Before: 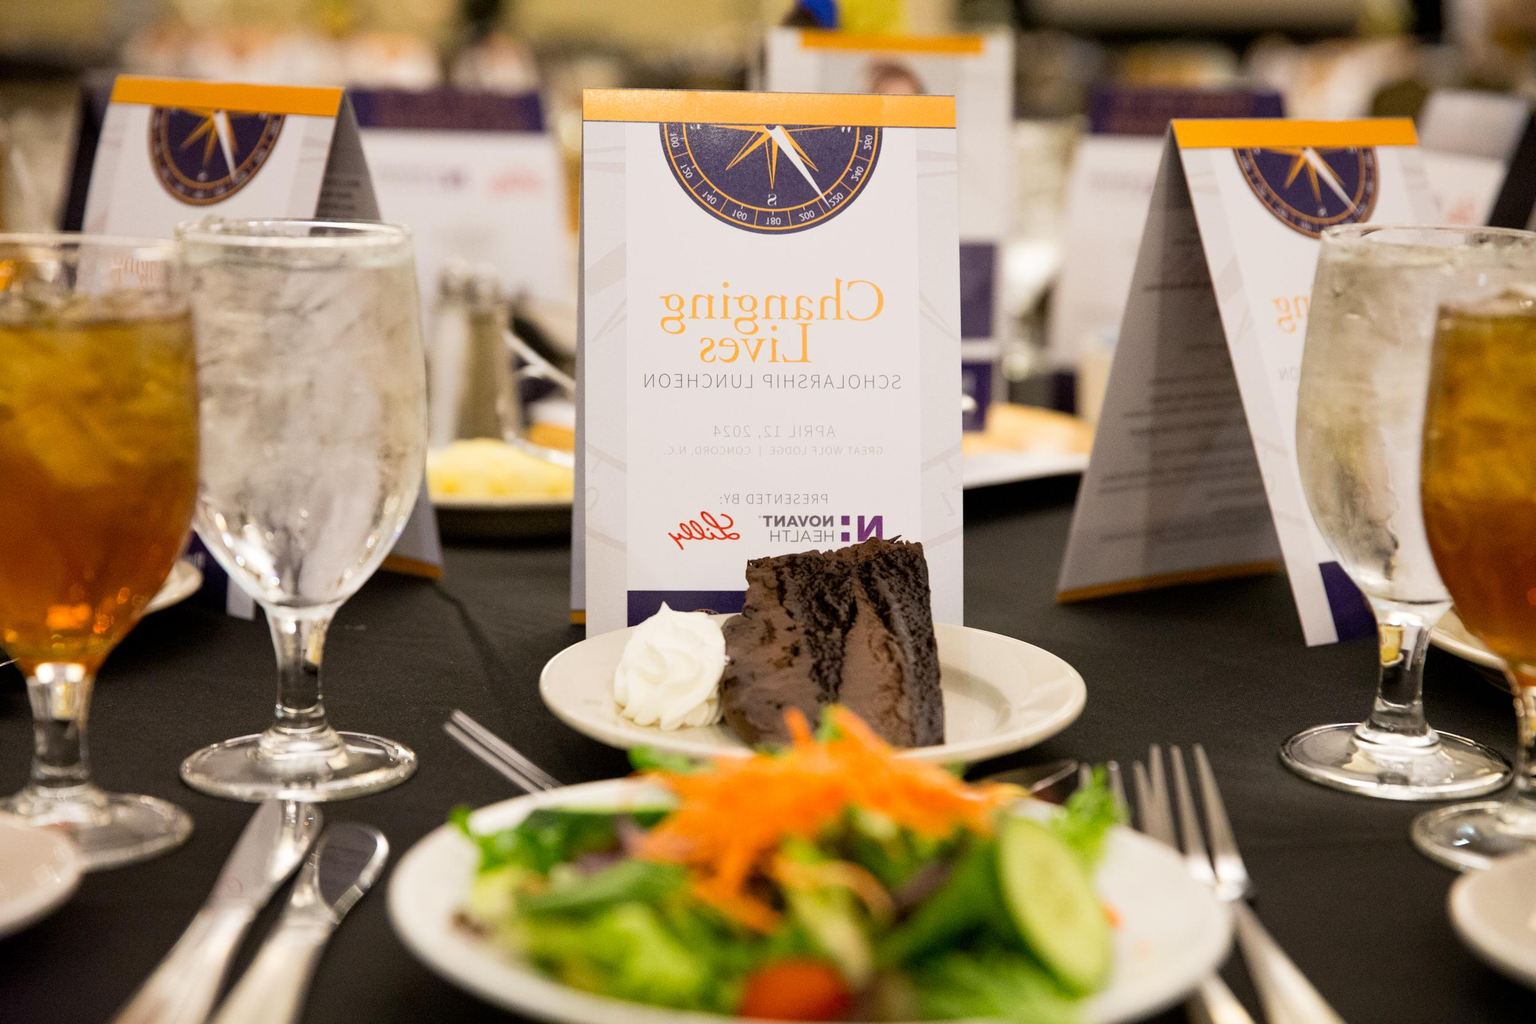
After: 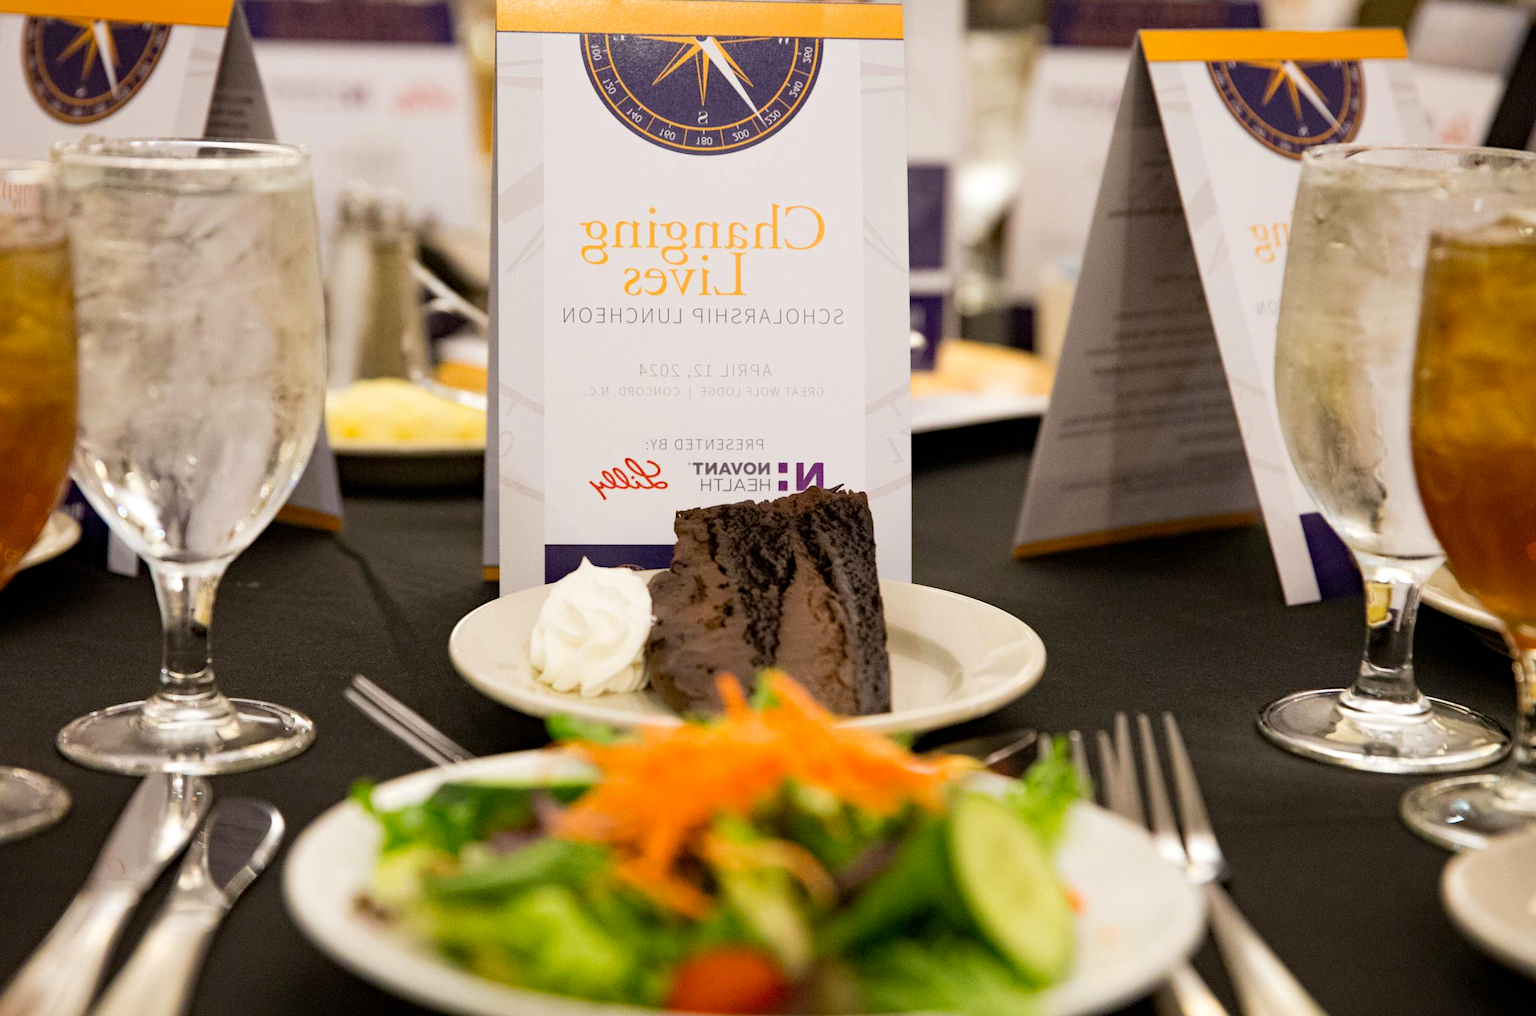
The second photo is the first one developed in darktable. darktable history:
haze removal: compatibility mode true, adaptive false
crop and rotate: left 8.395%, top 9.04%
